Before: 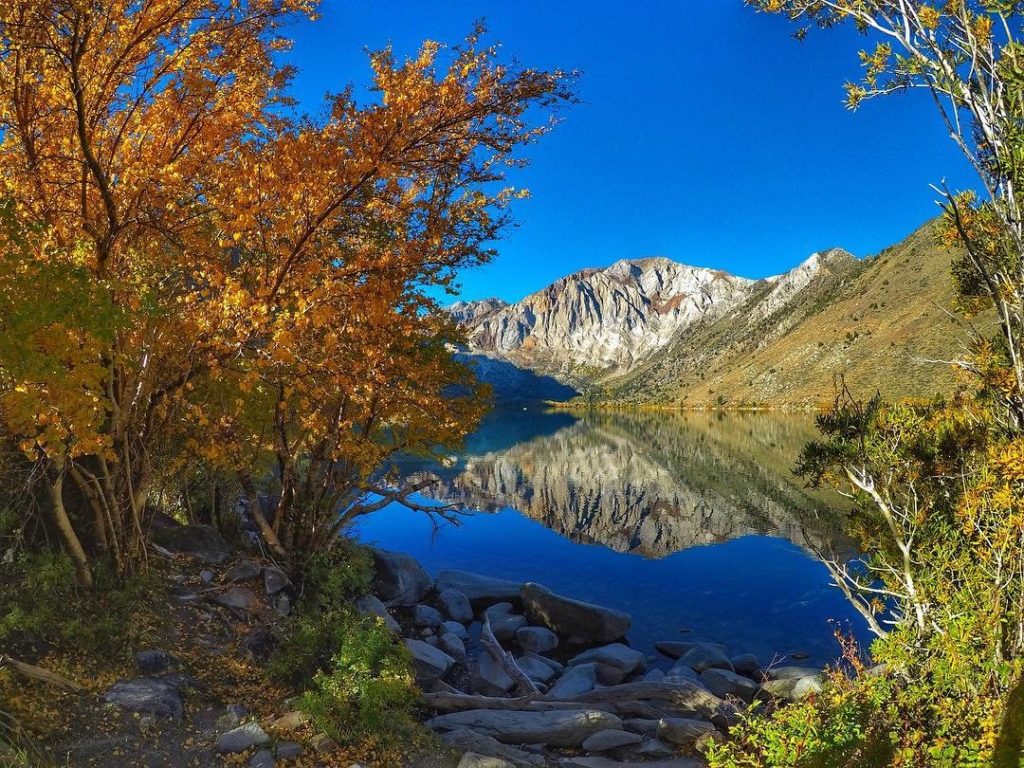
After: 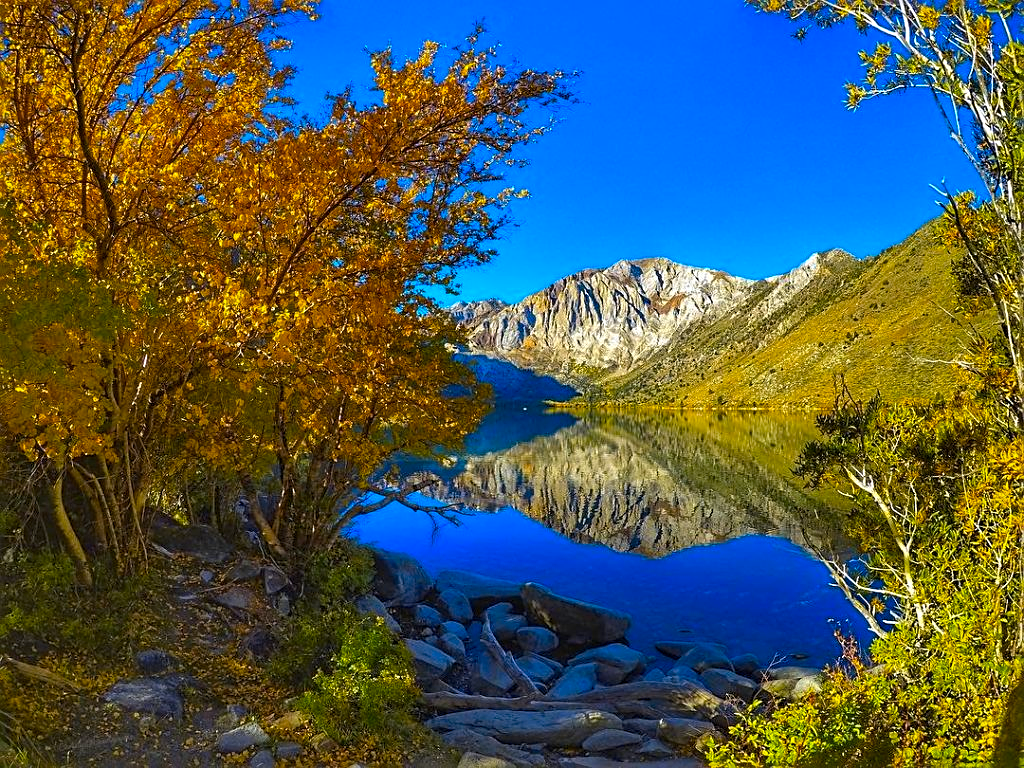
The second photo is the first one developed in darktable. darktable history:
color contrast: green-magenta contrast 0.85, blue-yellow contrast 1.25, unbound 0
sharpen: amount 0.55
tone equalizer: on, module defaults
color balance rgb: linear chroma grading › global chroma 13.3%, global vibrance 41.49%
